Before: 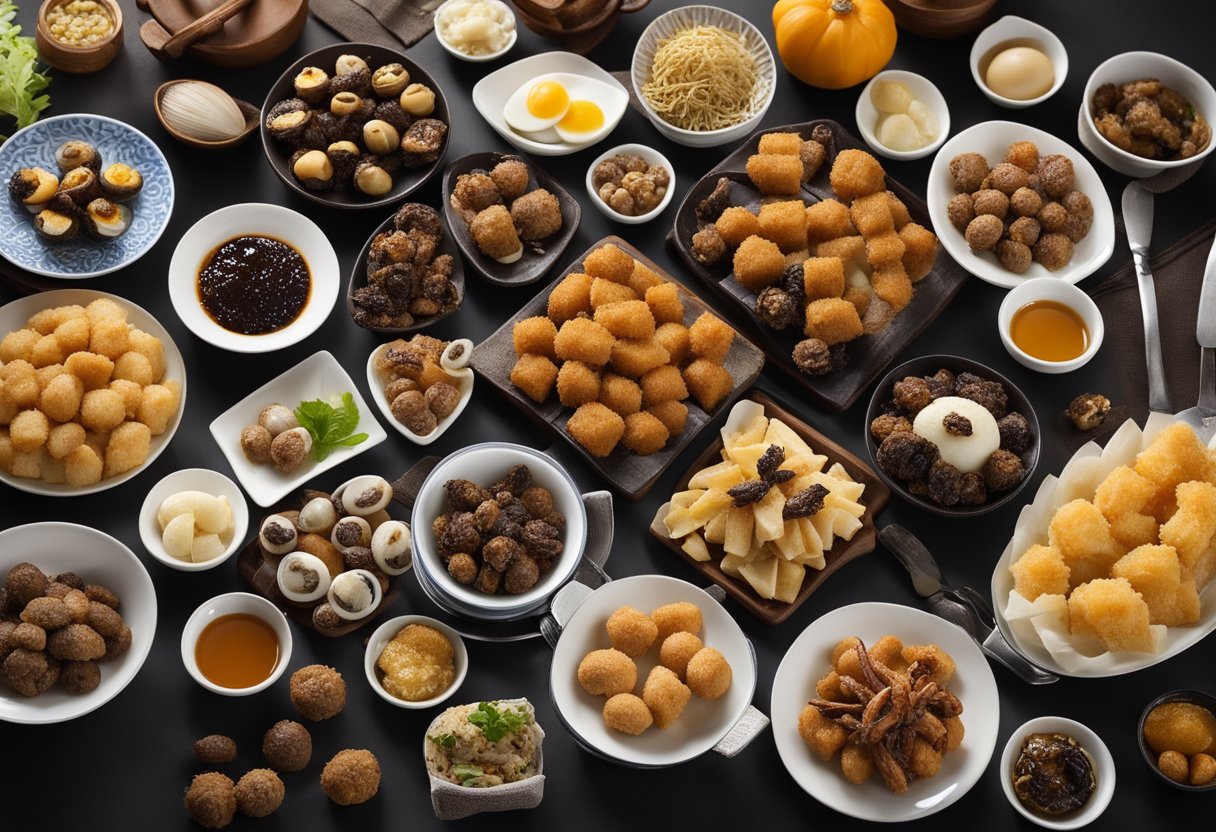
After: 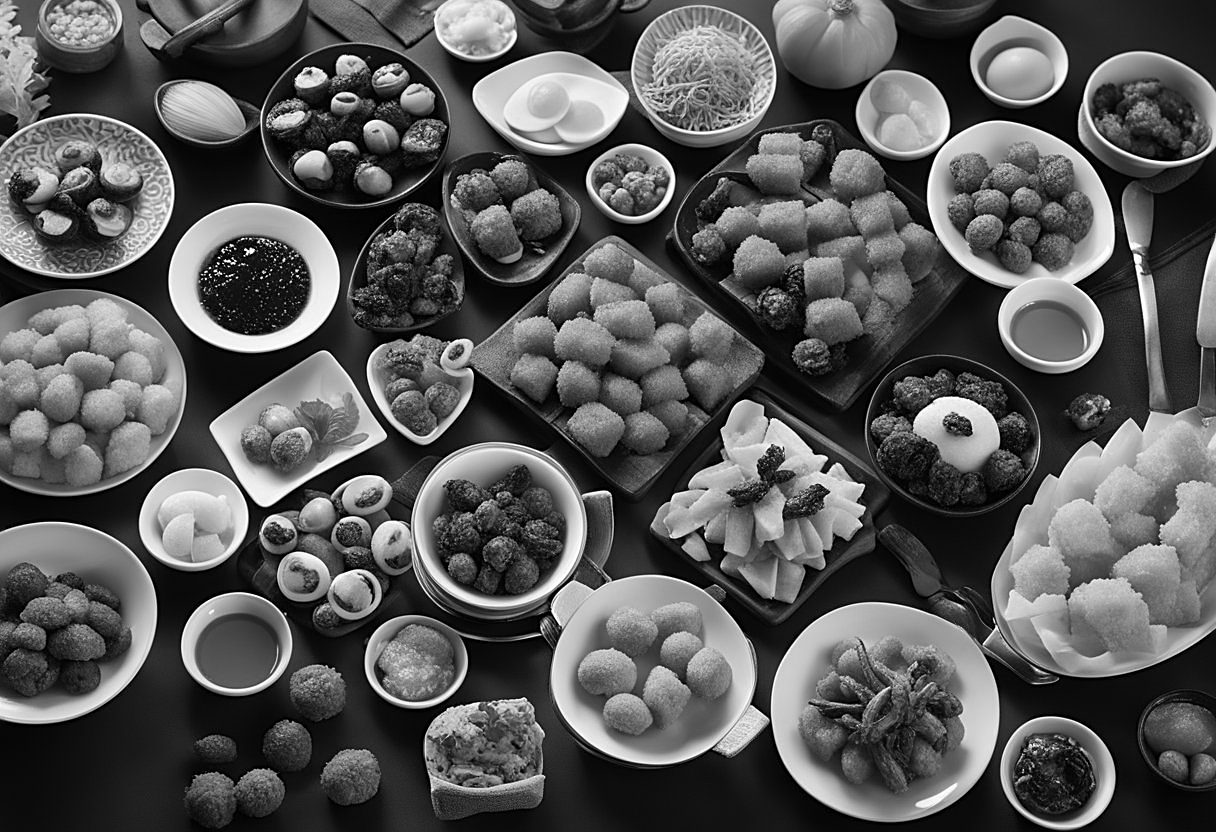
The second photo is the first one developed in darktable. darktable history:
white balance: red 0.925, blue 1.046
sharpen: on, module defaults
monochrome: on, module defaults
